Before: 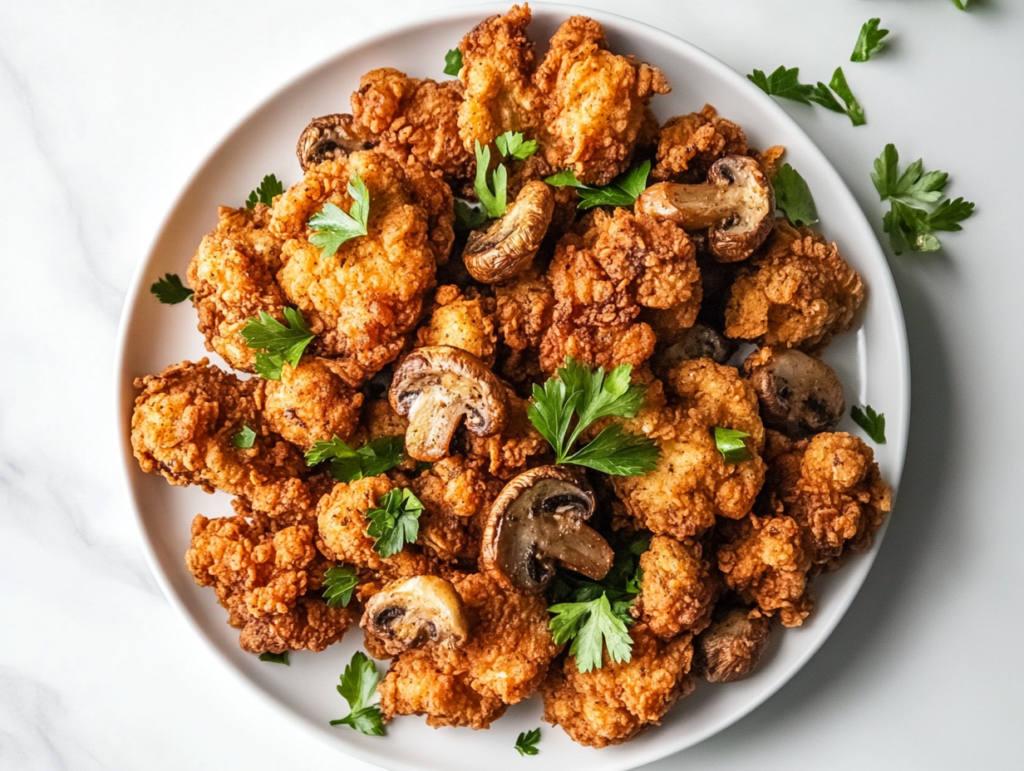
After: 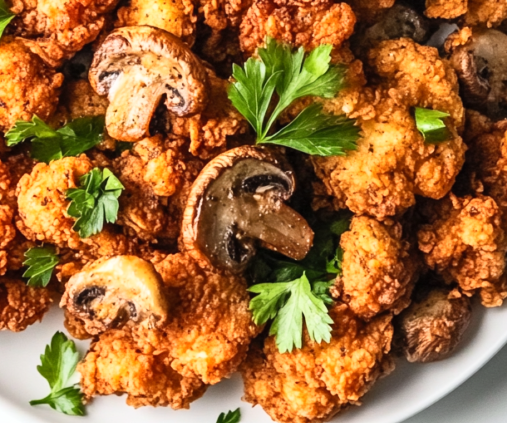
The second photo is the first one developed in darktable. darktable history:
crop: left 29.361%, top 41.548%, right 21.073%, bottom 3.485%
contrast brightness saturation: contrast 0.196, brightness 0.141, saturation 0.136
